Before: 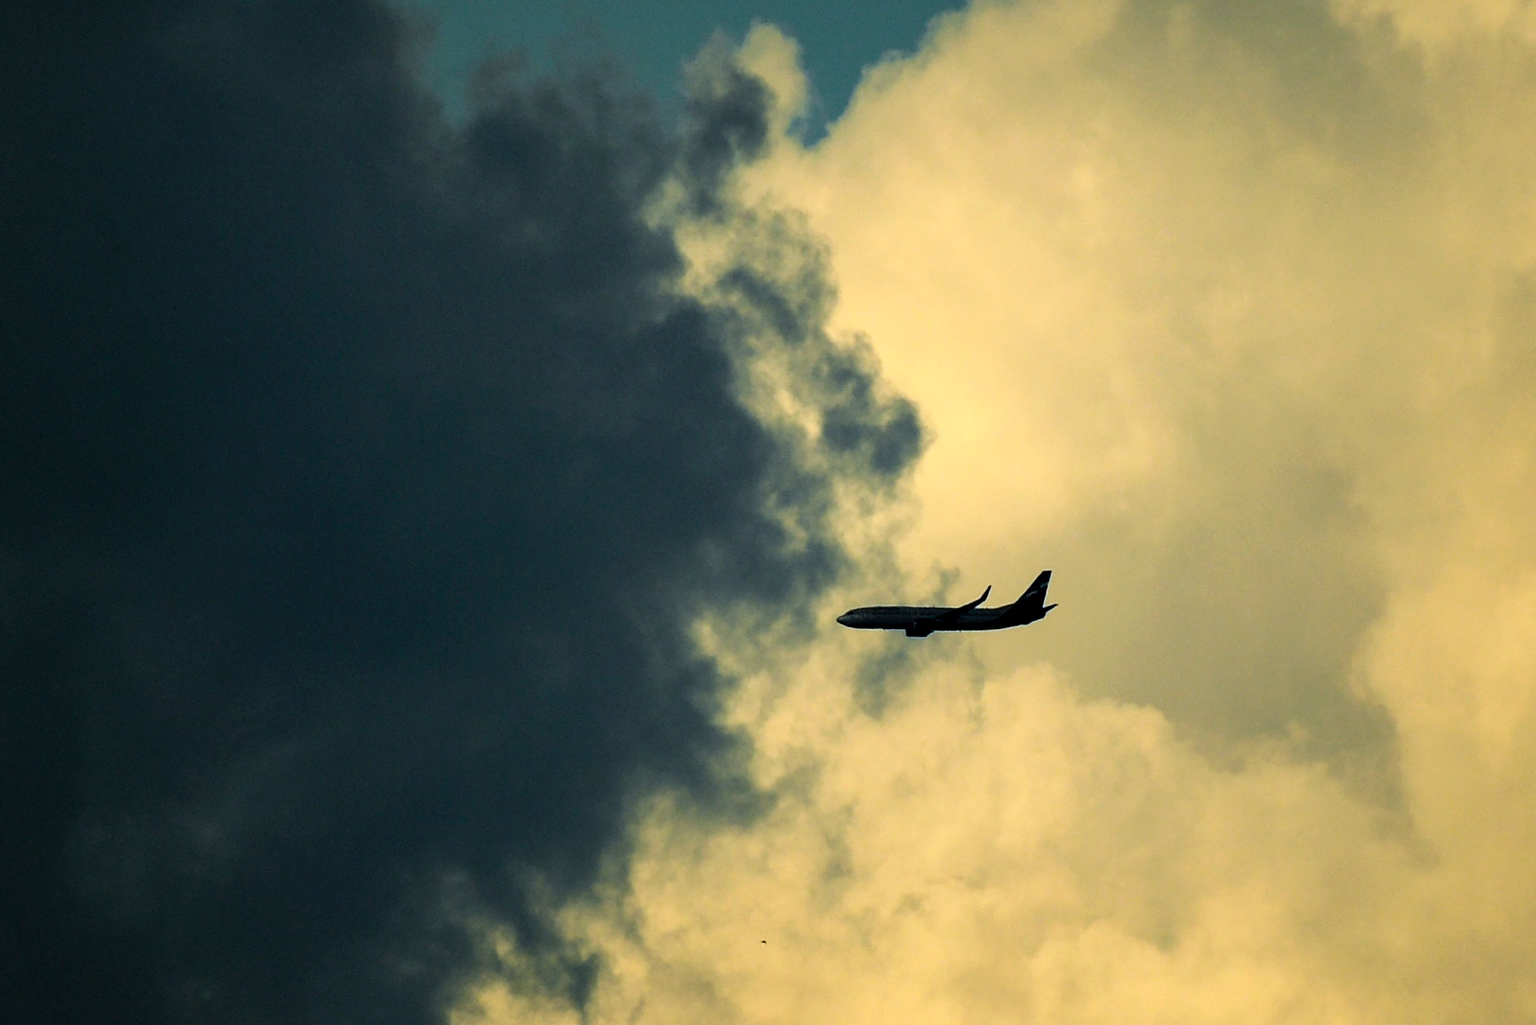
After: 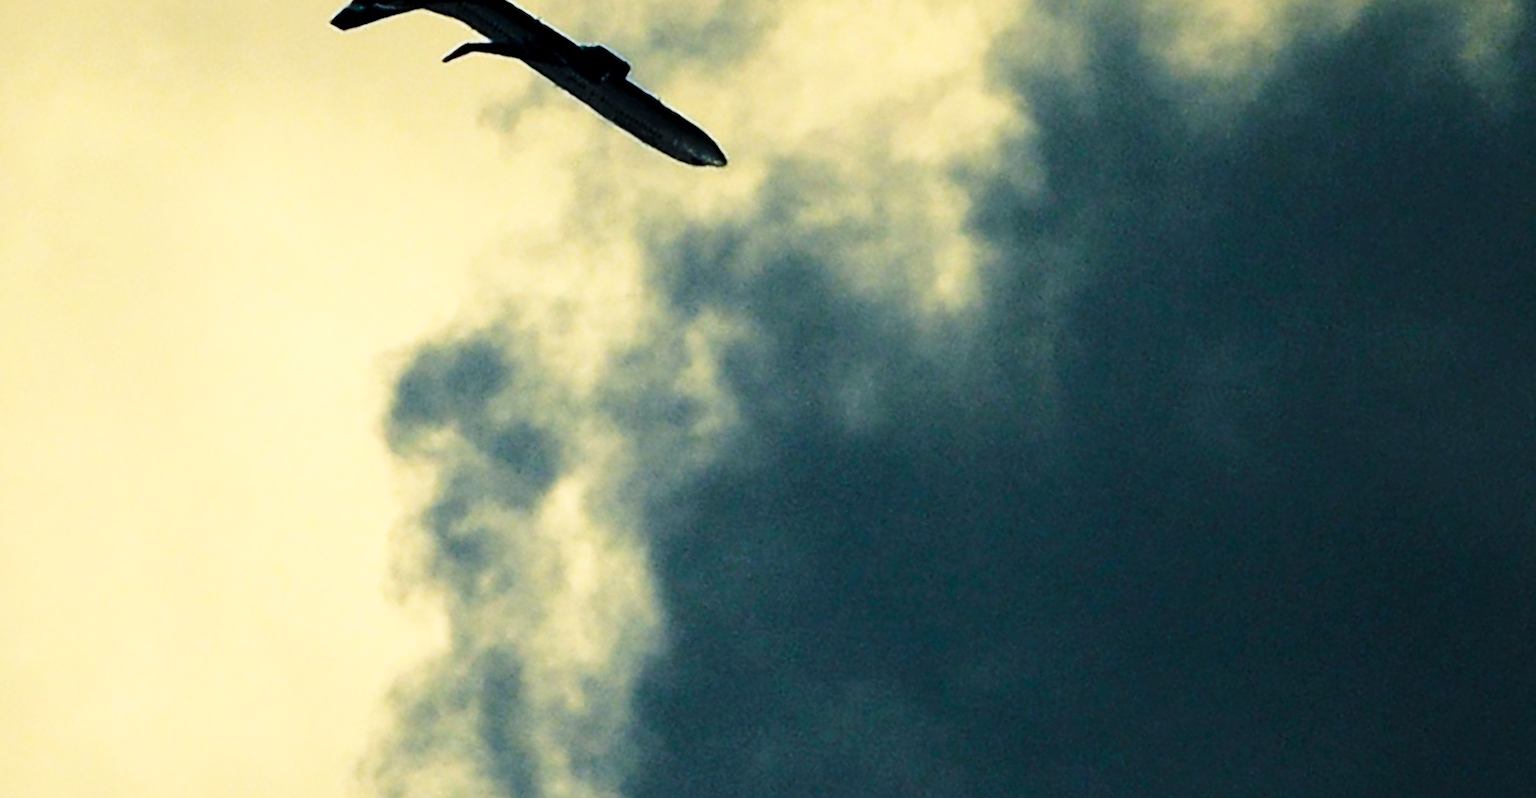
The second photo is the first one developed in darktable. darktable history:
crop and rotate: angle 147.37°, left 9.195%, top 15.591%, right 4.395%, bottom 17.117%
base curve: curves: ch0 [(0, 0) (0.028, 0.03) (0.121, 0.232) (0.46, 0.748) (0.859, 0.968) (1, 1)], preserve colors none
